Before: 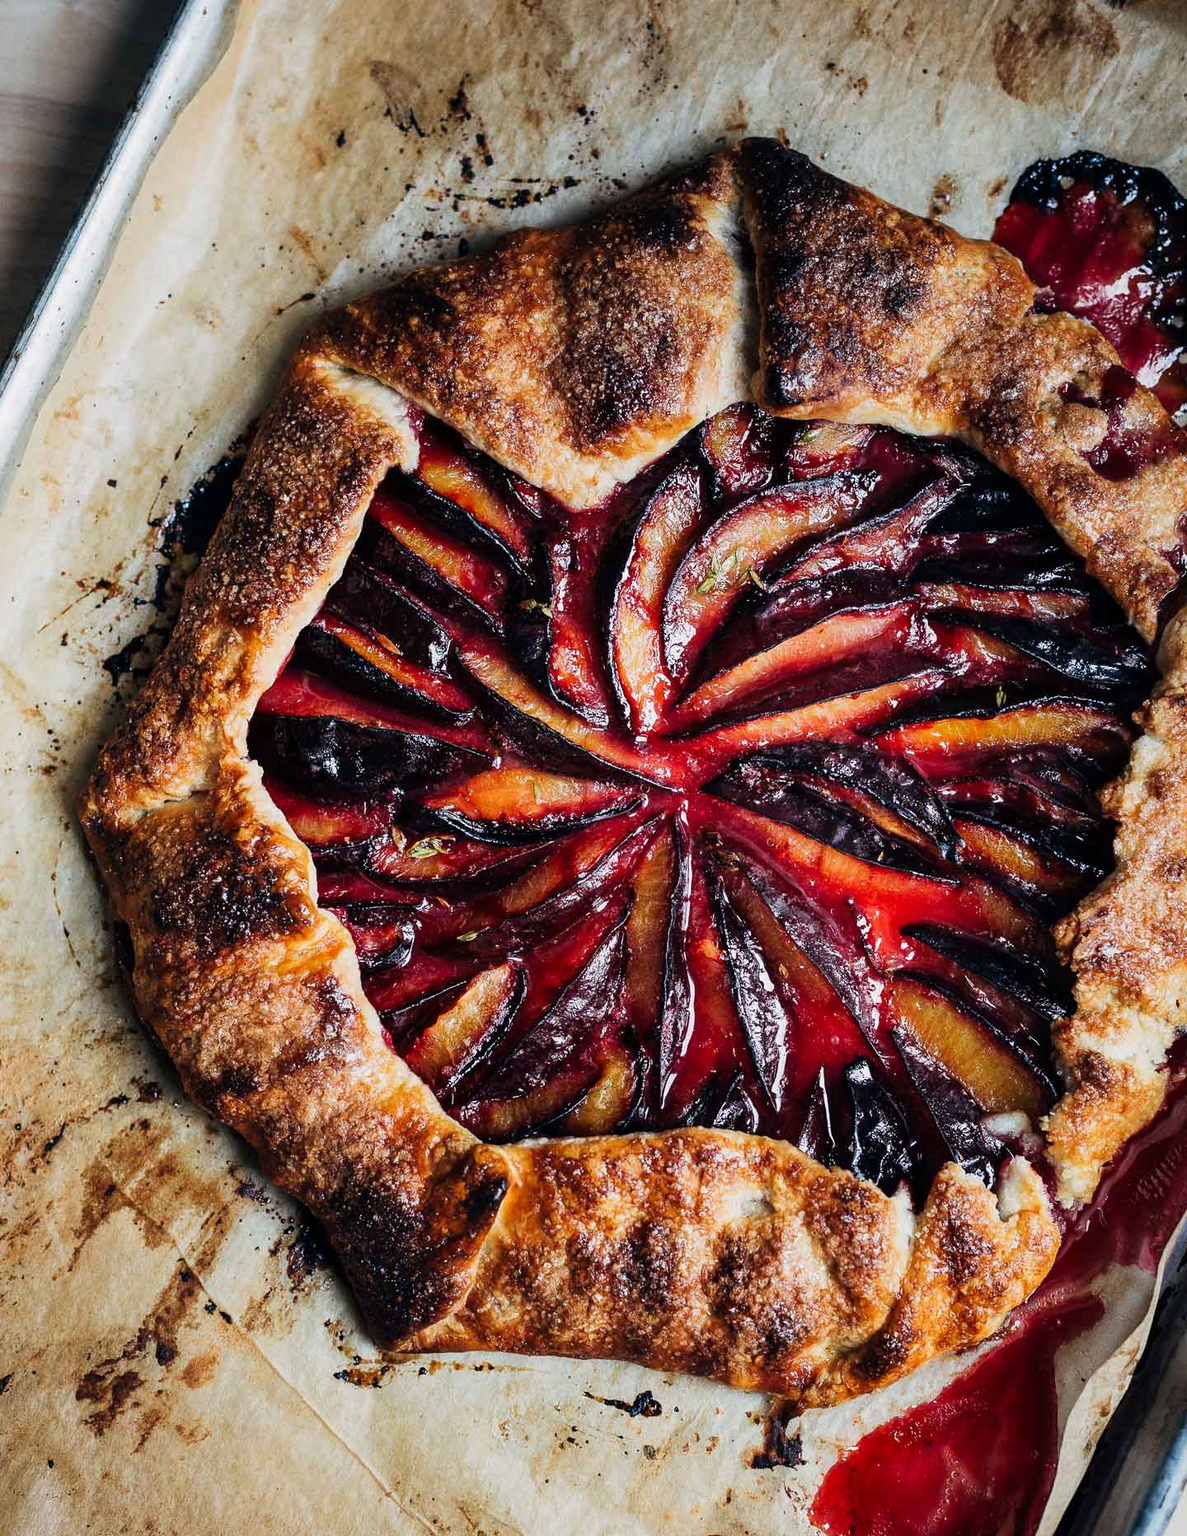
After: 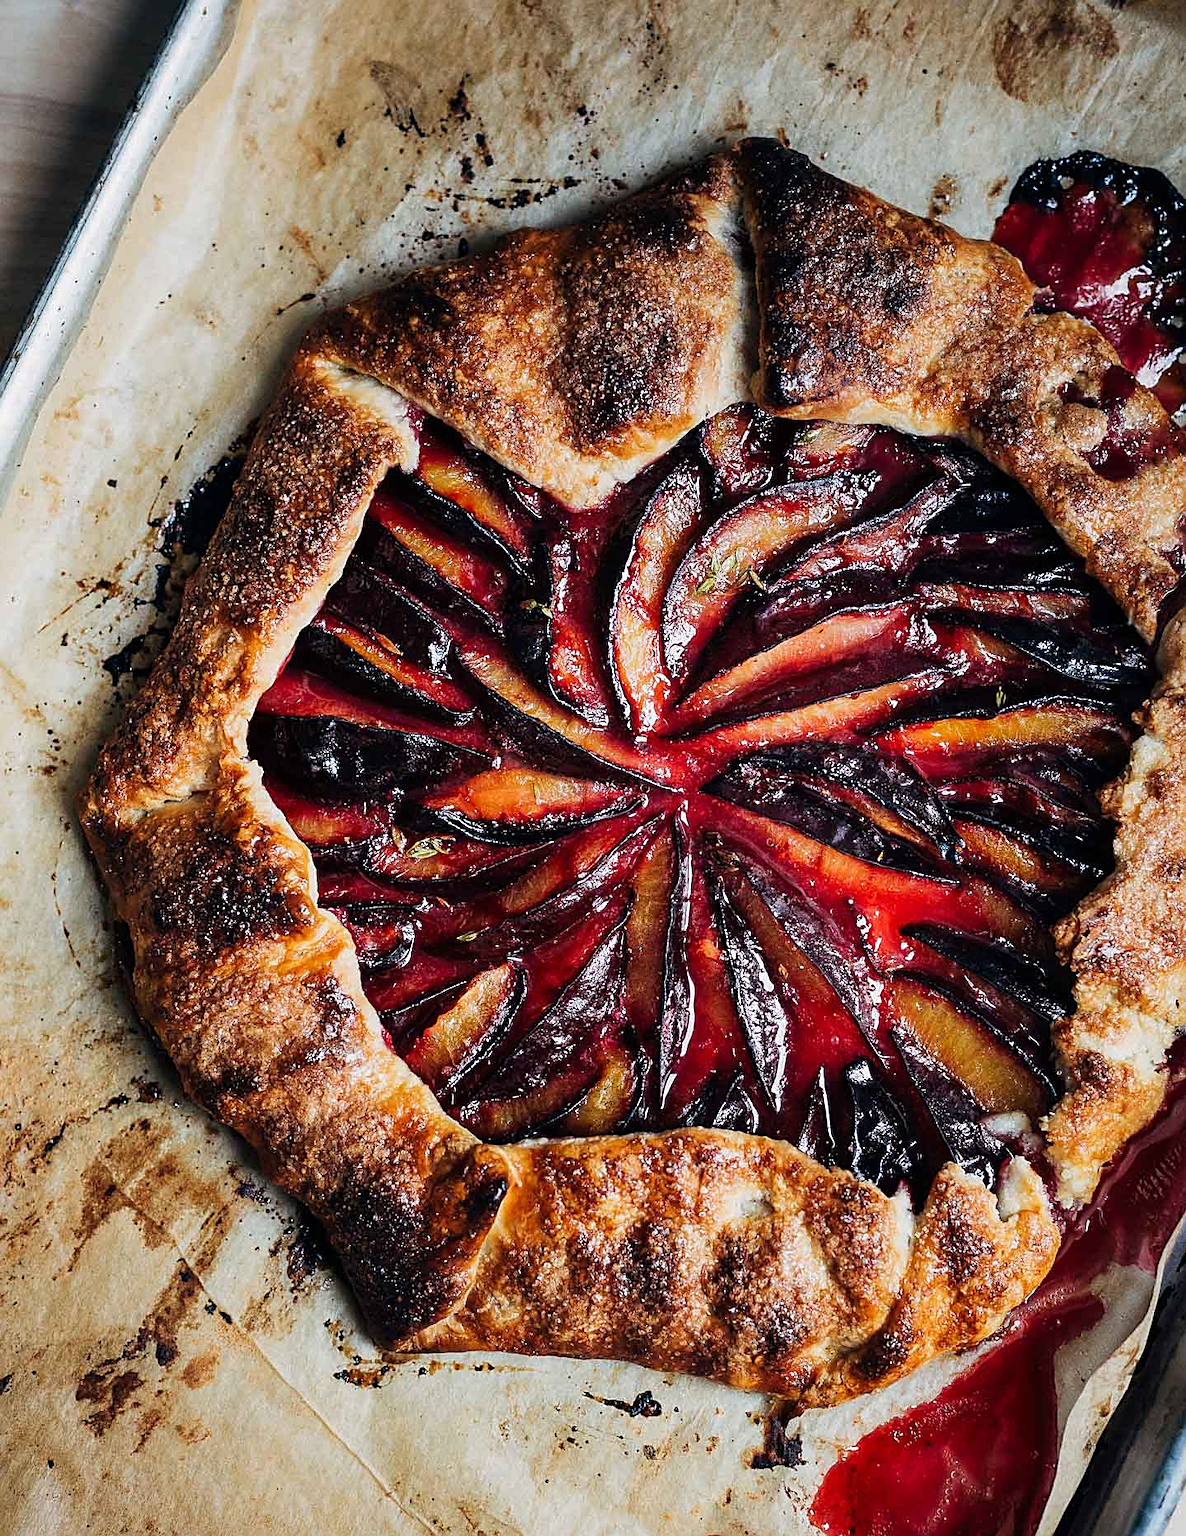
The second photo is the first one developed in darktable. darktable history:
sharpen: on, module defaults
tone equalizer: edges refinement/feathering 500, mask exposure compensation -1.26 EV, preserve details no
